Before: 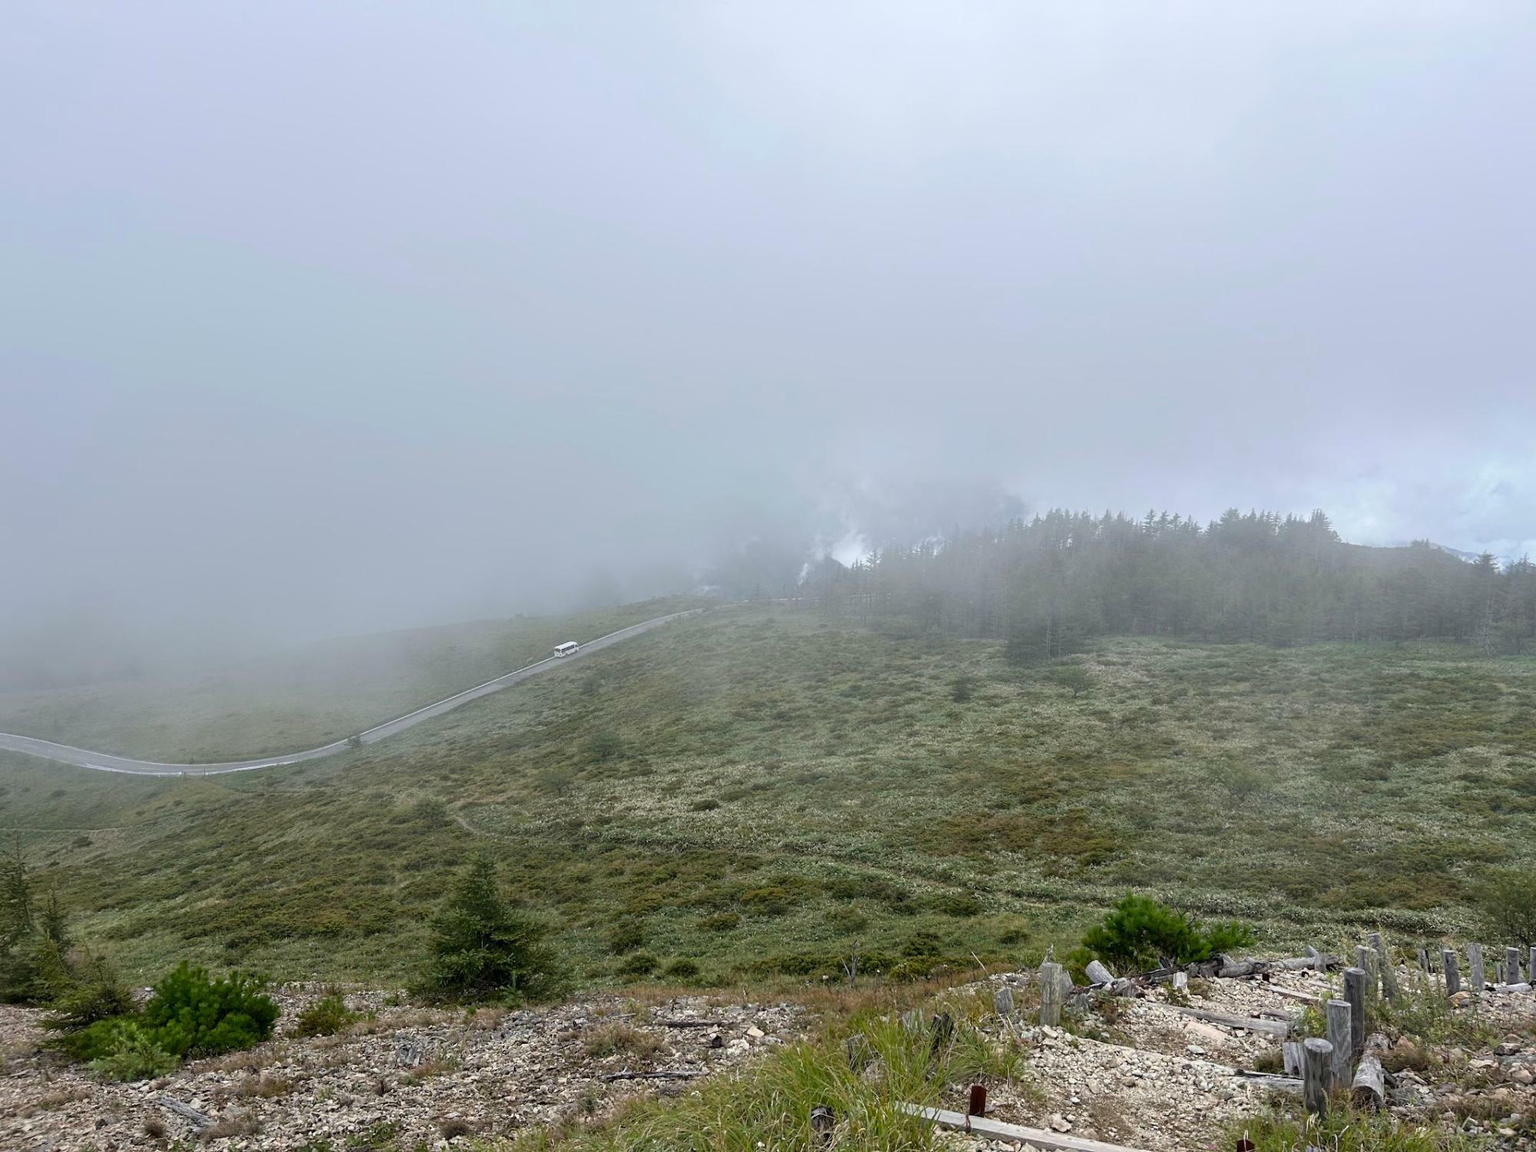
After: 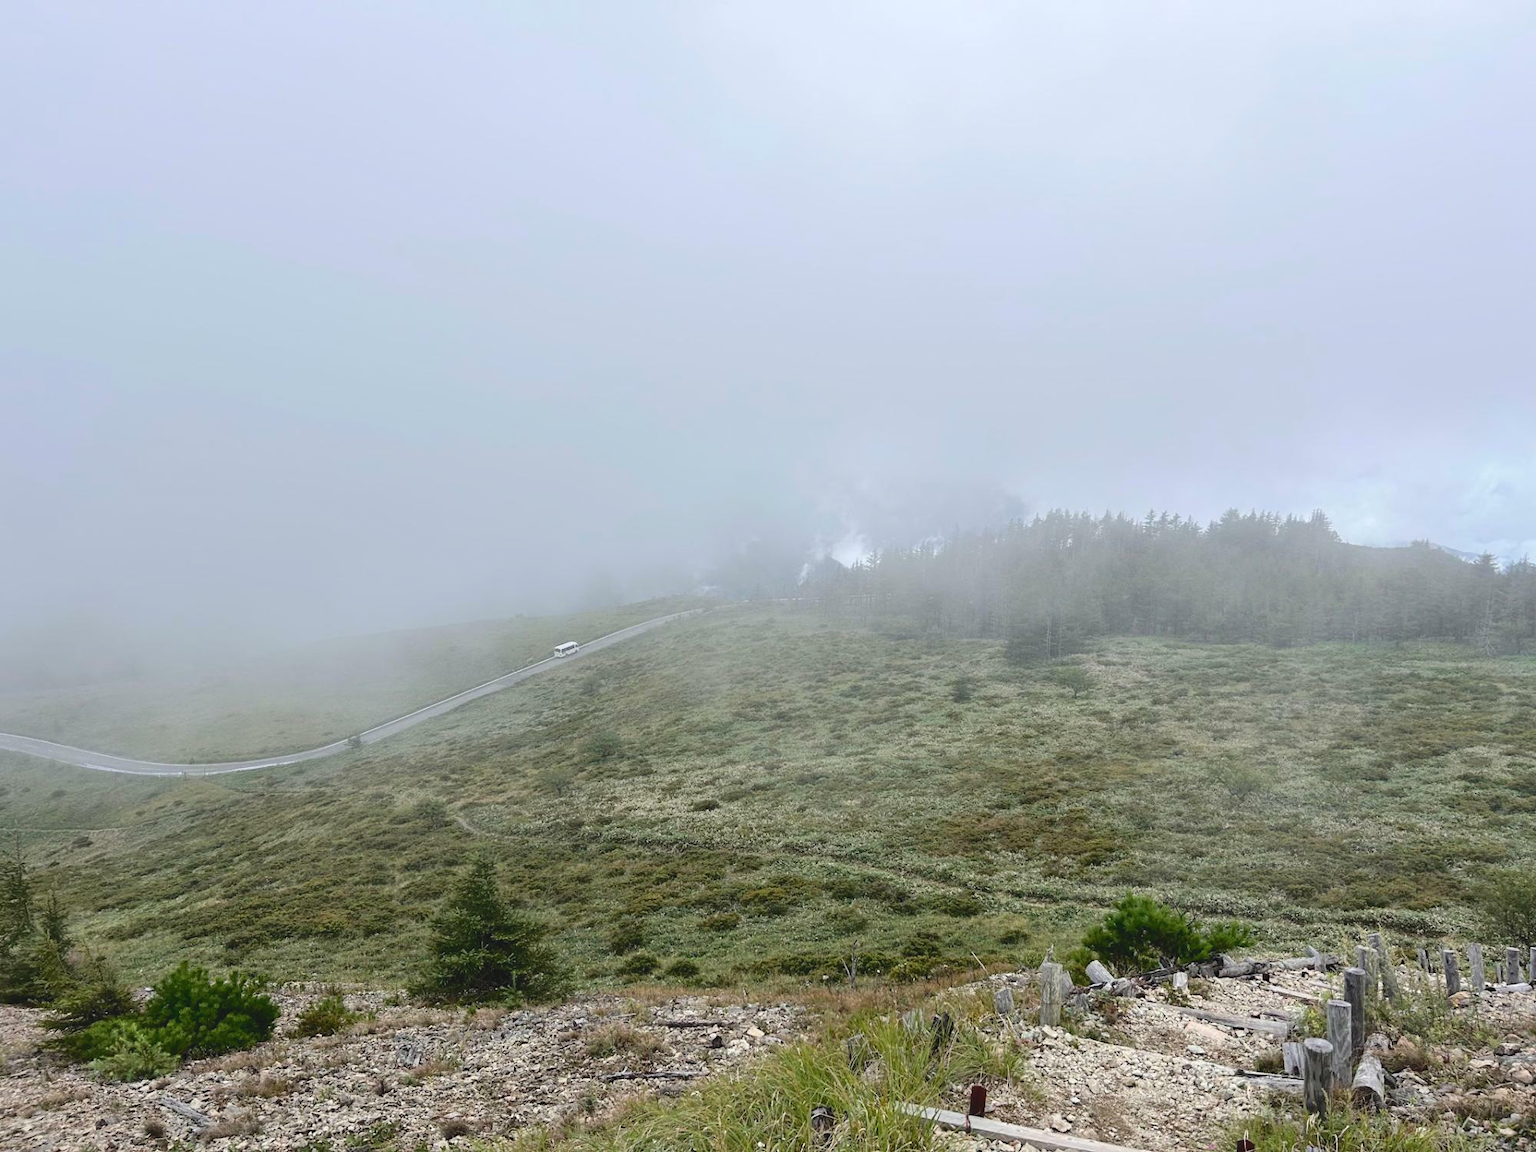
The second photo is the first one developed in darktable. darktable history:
tone curve: curves: ch0 [(0, 0) (0.003, 0.068) (0.011, 0.079) (0.025, 0.092) (0.044, 0.107) (0.069, 0.121) (0.1, 0.134) (0.136, 0.16) (0.177, 0.198) (0.224, 0.242) (0.277, 0.312) (0.335, 0.384) (0.399, 0.461) (0.468, 0.539) (0.543, 0.622) (0.623, 0.691) (0.709, 0.763) (0.801, 0.833) (0.898, 0.909) (1, 1)], color space Lab, independent channels, preserve colors none
